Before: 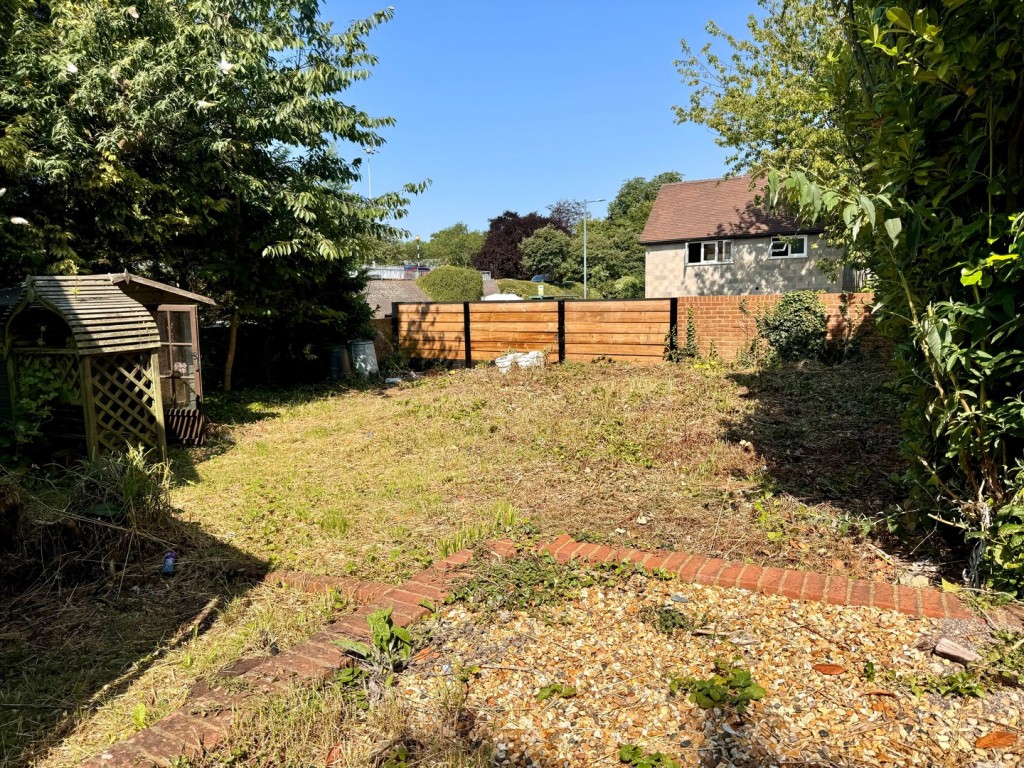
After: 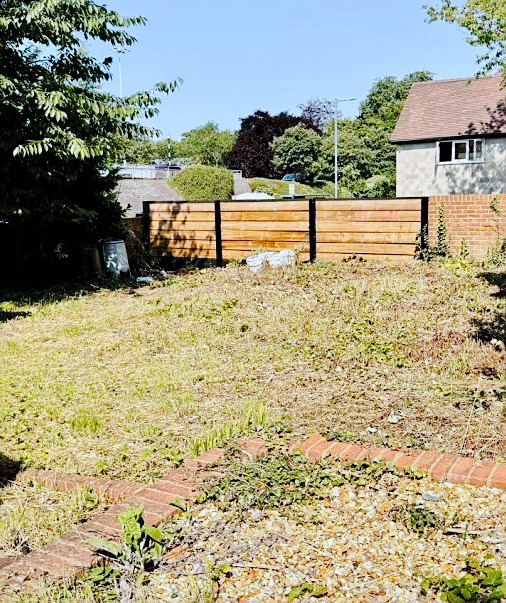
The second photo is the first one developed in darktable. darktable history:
exposure: exposure -0.151 EV, compensate highlight preservation false
crop and rotate: angle 0.02°, left 24.353%, top 13.219%, right 26.156%, bottom 8.224%
sharpen: radius 1.559, amount 0.373, threshold 1.271
global tonemap: drago (1, 100), detail 1
tone curve: curves: ch0 [(0, 0) (0.003, 0.001) (0.011, 0.006) (0.025, 0.012) (0.044, 0.018) (0.069, 0.025) (0.1, 0.045) (0.136, 0.074) (0.177, 0.124) (0.224, 0.196) (0.277, 0.289) (0.335, 0.396) (0.399, 0.495) (0.468, 0.585) (0.543, 0.663) (0.623, 0.728) (0.709, 0.808) (0.801, 0.87) (0.898, 0.932) (1, 1)], preserve colors none
tone equalizer: -8 EV -0.417 EV, -7 EV -0.389 EV, -6 EV -0.333 EV, -5 EV -0.222 EV, -3 EV 0.222 EV, -2 EV 0.333 EV, -1 EV 0.389 EV, +0 EV 0.417 EV, edges refinement/feathering 500, mask exposure compensation -1.57 EV, preserve details no
white balance: red 0.931, blue 1.11
